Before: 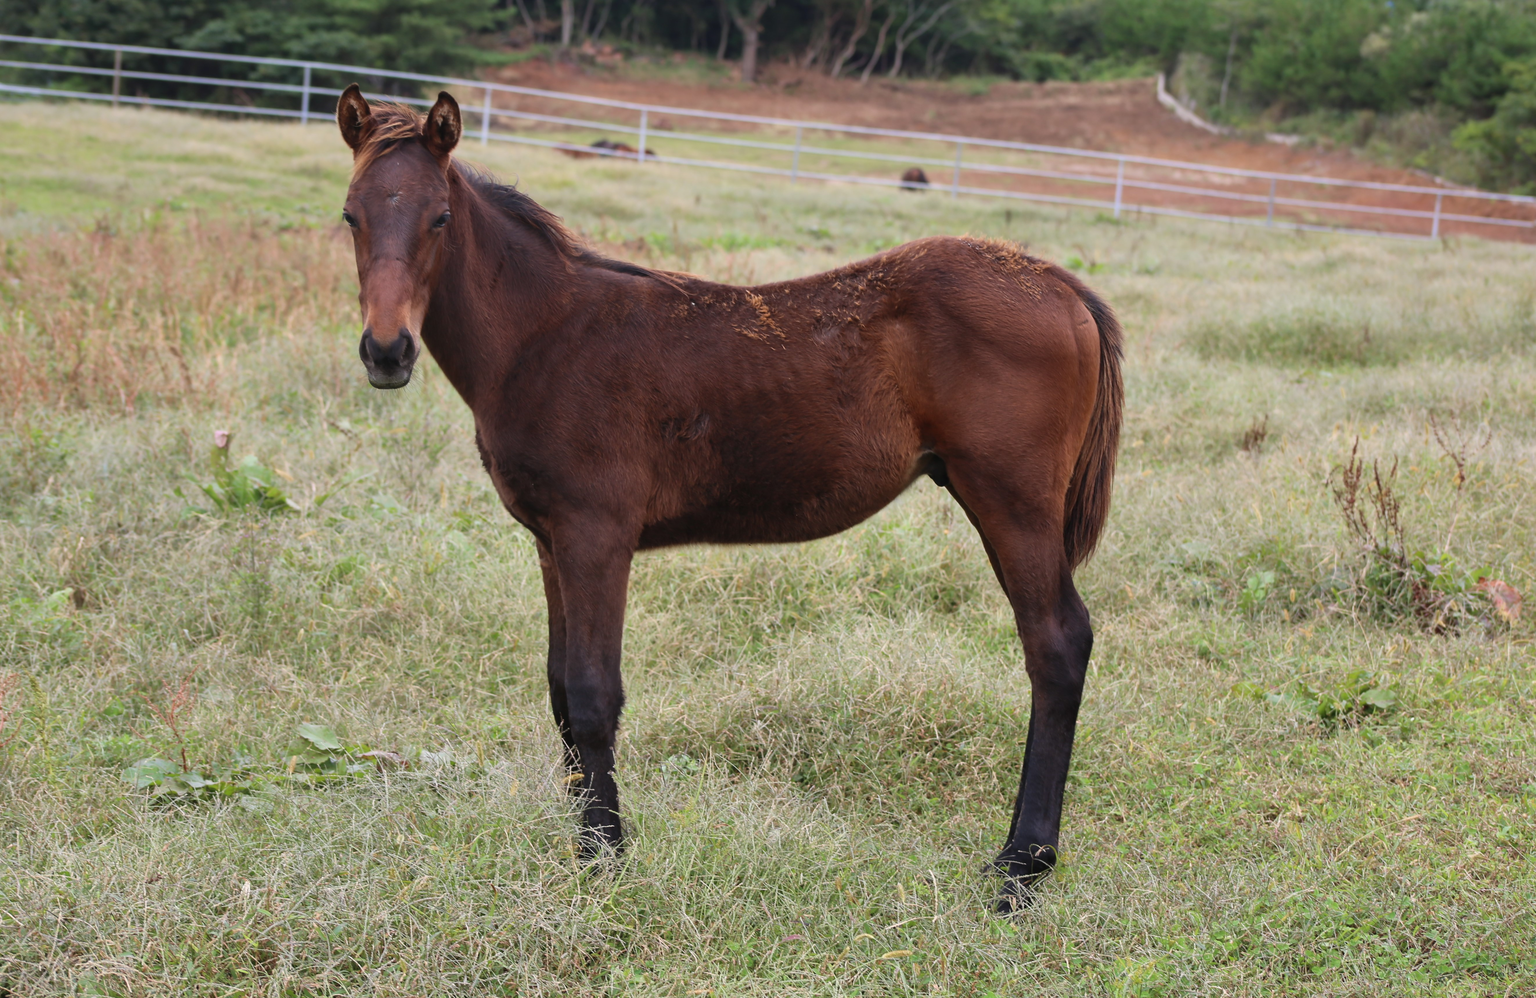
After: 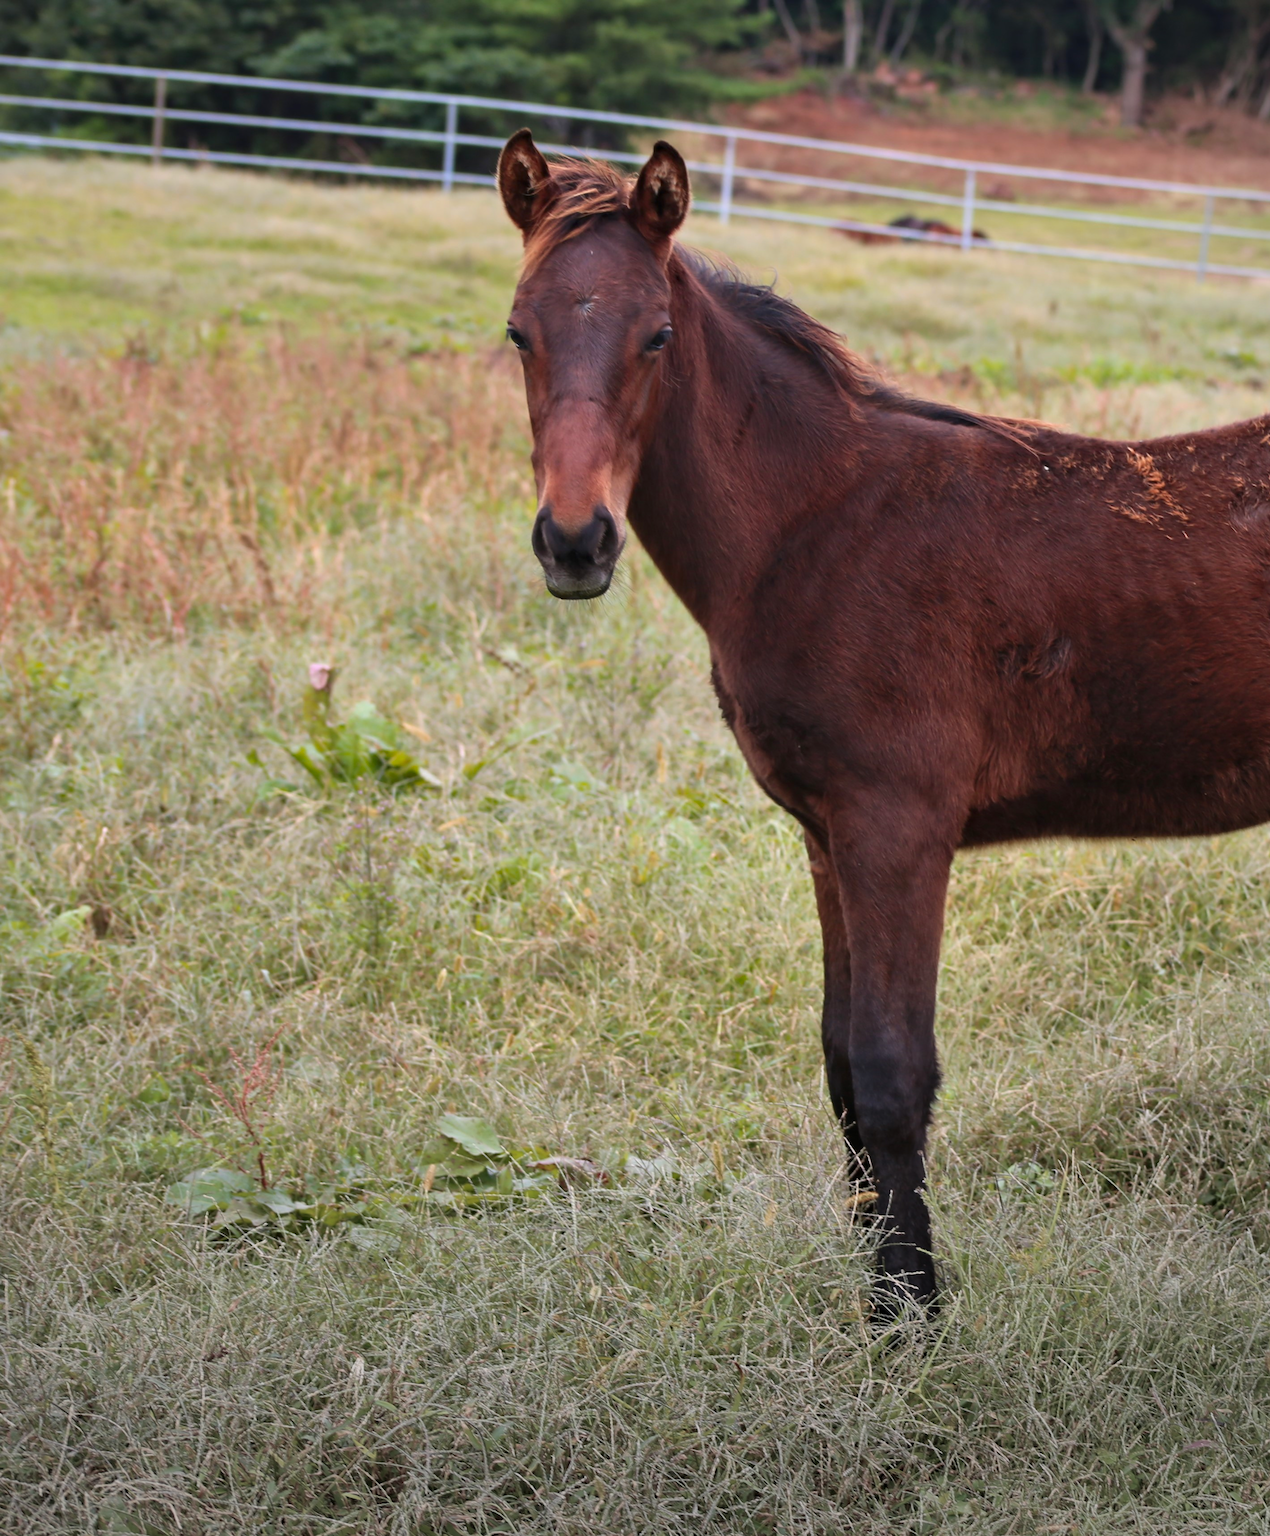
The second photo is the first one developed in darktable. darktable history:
color zones: curves: ch1 [(0.24, 0.629) (0.75, 0.5)]; ch2 [(0.255, 0.454) (0.745, 0.491)]
crop: left 0.917%, right 45.364%, bottom 0.081%
vignetting: fall-off start 85.98%, fall-off radius 80.01%, center (-0.055, -0.359), width/height ratio 1.214
contrast equalizer: octaves 7, y [[0.511, 0.558, 0.631, 0.632, 0.559, 0.512], [0.5 ×6], [0.5 ×6], [0 ×6], [0 ×6]], mix 0.315
